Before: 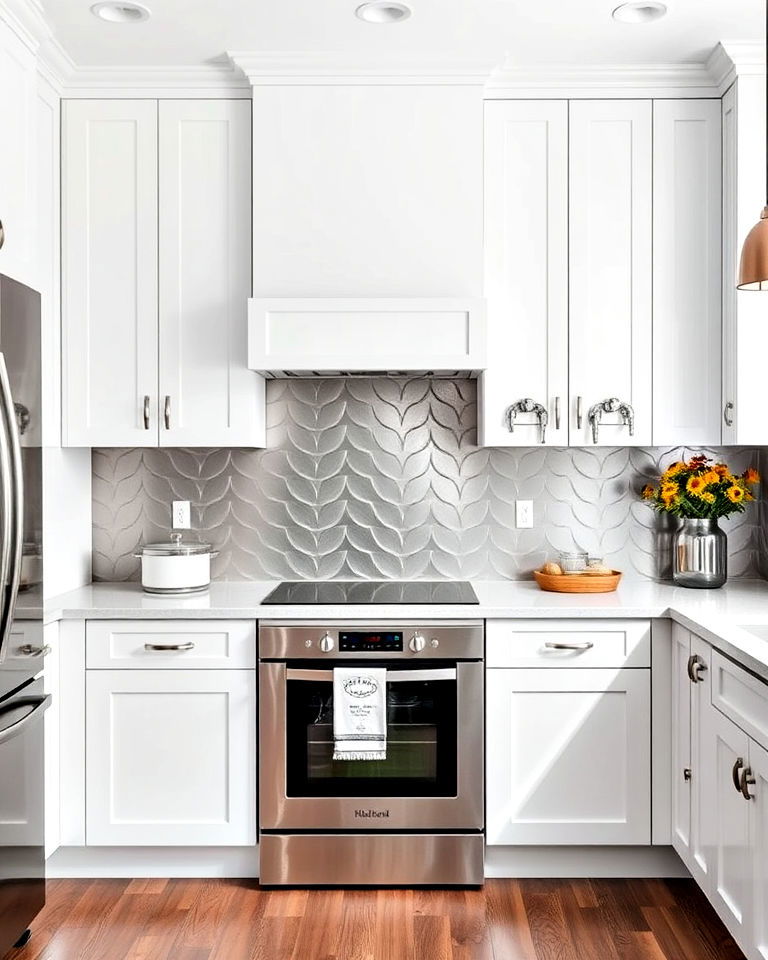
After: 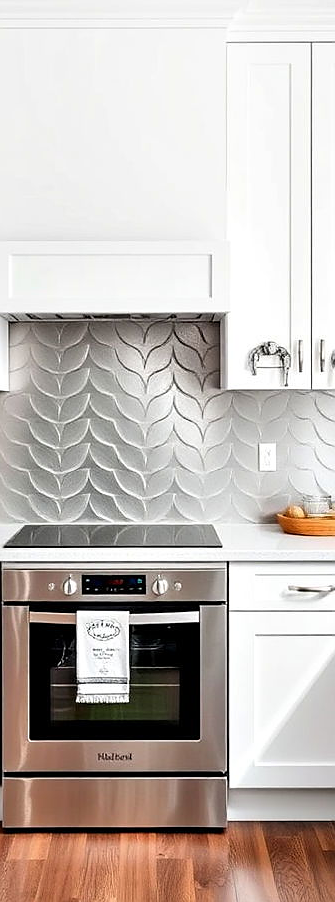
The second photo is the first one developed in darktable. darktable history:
crop: left 33.549%, top 5.984%, right 22.743%
sharpen: radius 0.977, amount 0.607
